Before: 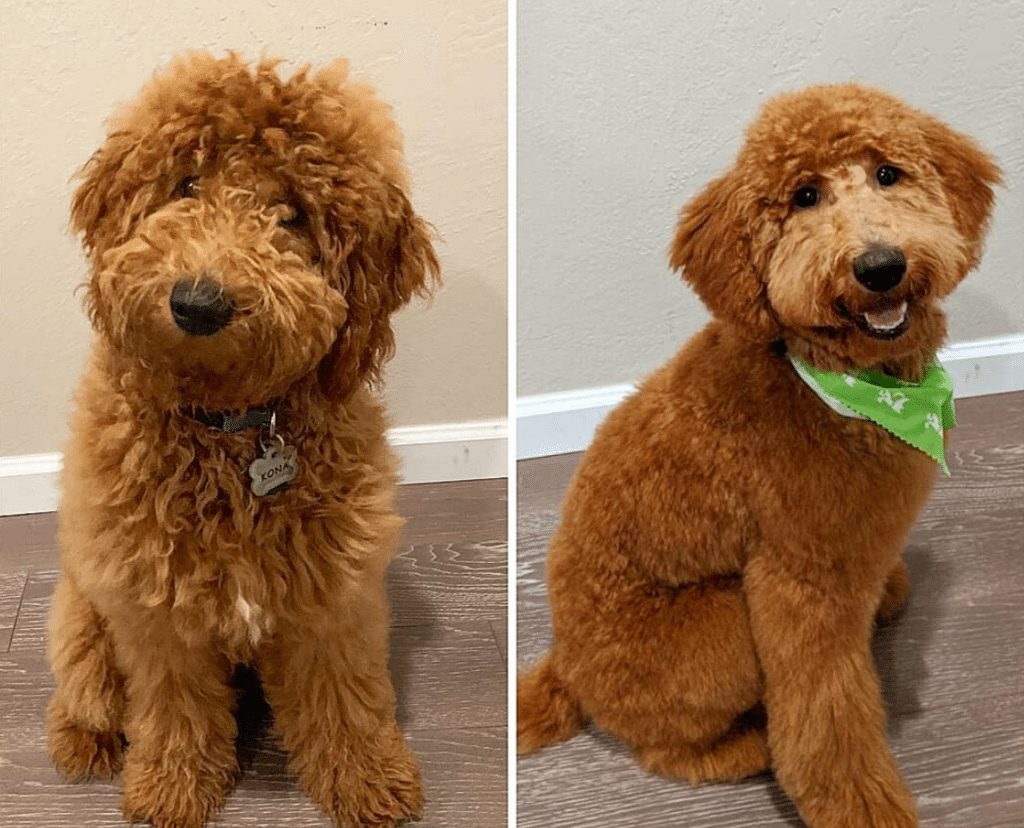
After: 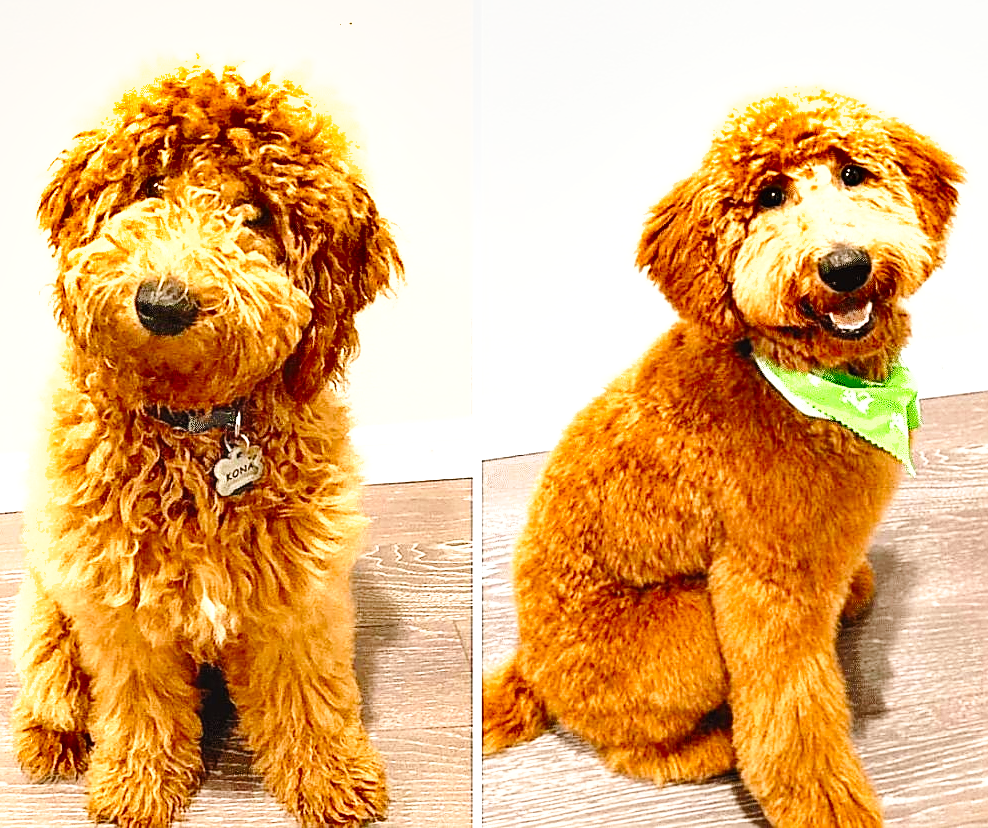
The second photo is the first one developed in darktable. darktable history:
shadows and highlights: low approximation 0.01, soften with gaussian
contrast brightness saturation: contrast 0.071, brightness 0.078, saturation 0.176
sharpen: on, module defaults
exposure: black level correction 0, exposure 1.62 EV, compensate highlight preservation false
crop and rotate: left 3.508%
tone curve: curves: ch0 [(0, 0.023) (0.1, 0.084) (0.184, 0.168) (0.45, 0.54) (0.57, 0.683) (0.722, 0.825) (0.877, 0.948) (1, 1)]; ch1 [(0, 0) (0.414, 0.395) (0.453, 0.437) (0.502, 0.509) (0.521, 0.519) (0.573, 0.568) (0.618, 0.61) (0.654, 0.642) (1, 1)]; ch2 [(0, 0) (0.421, 0.43) (0.45, 0.463) (0.492, 0.504) (0.511, 0.519) (0.557, 0.557) (0.602, 0.605) (1, 1)], preserve colors none
